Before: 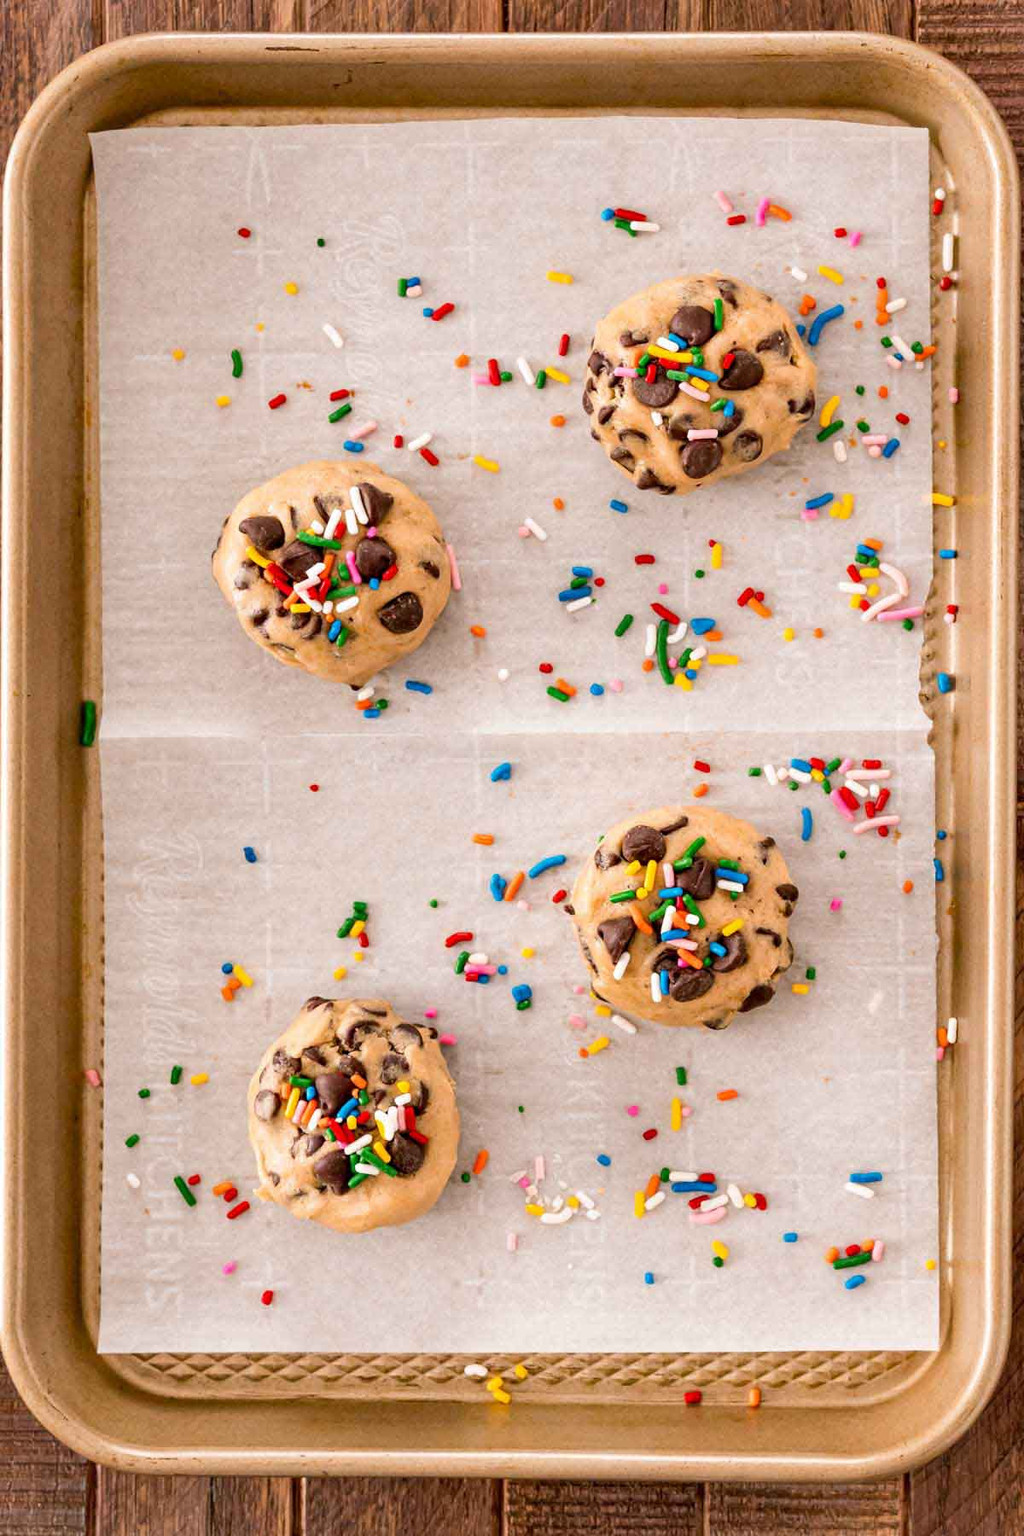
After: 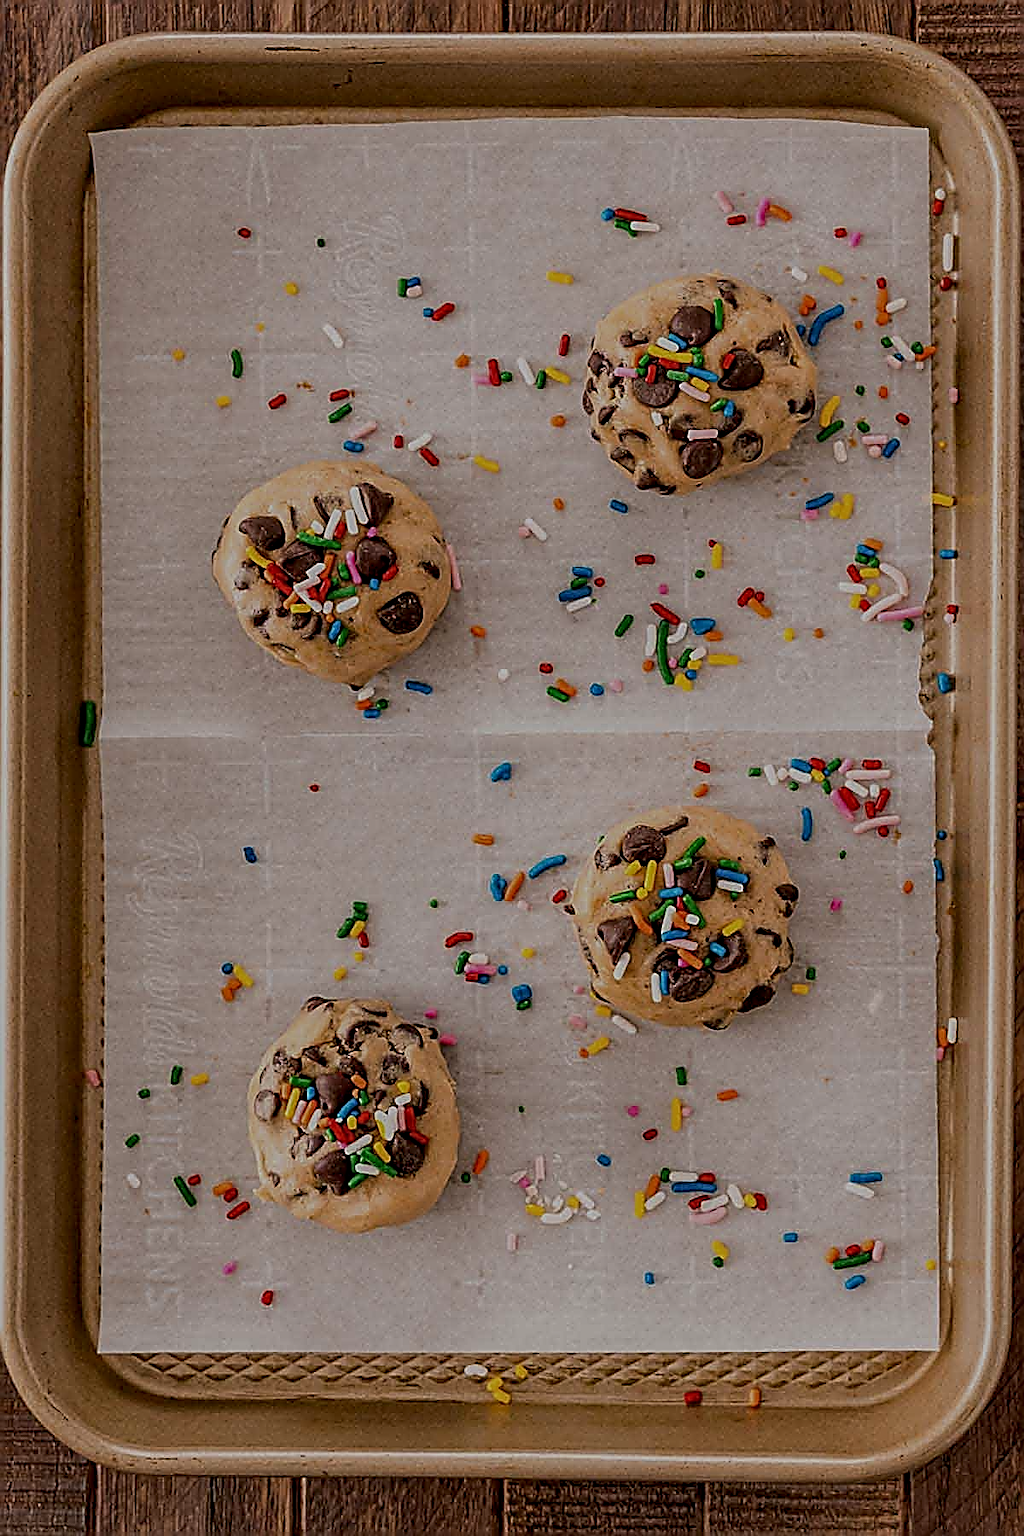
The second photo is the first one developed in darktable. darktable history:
sharpen: amount 2
exposure: exposure -1.39 EV, compensate highlight preservation false
local contrast: on, module defaults
